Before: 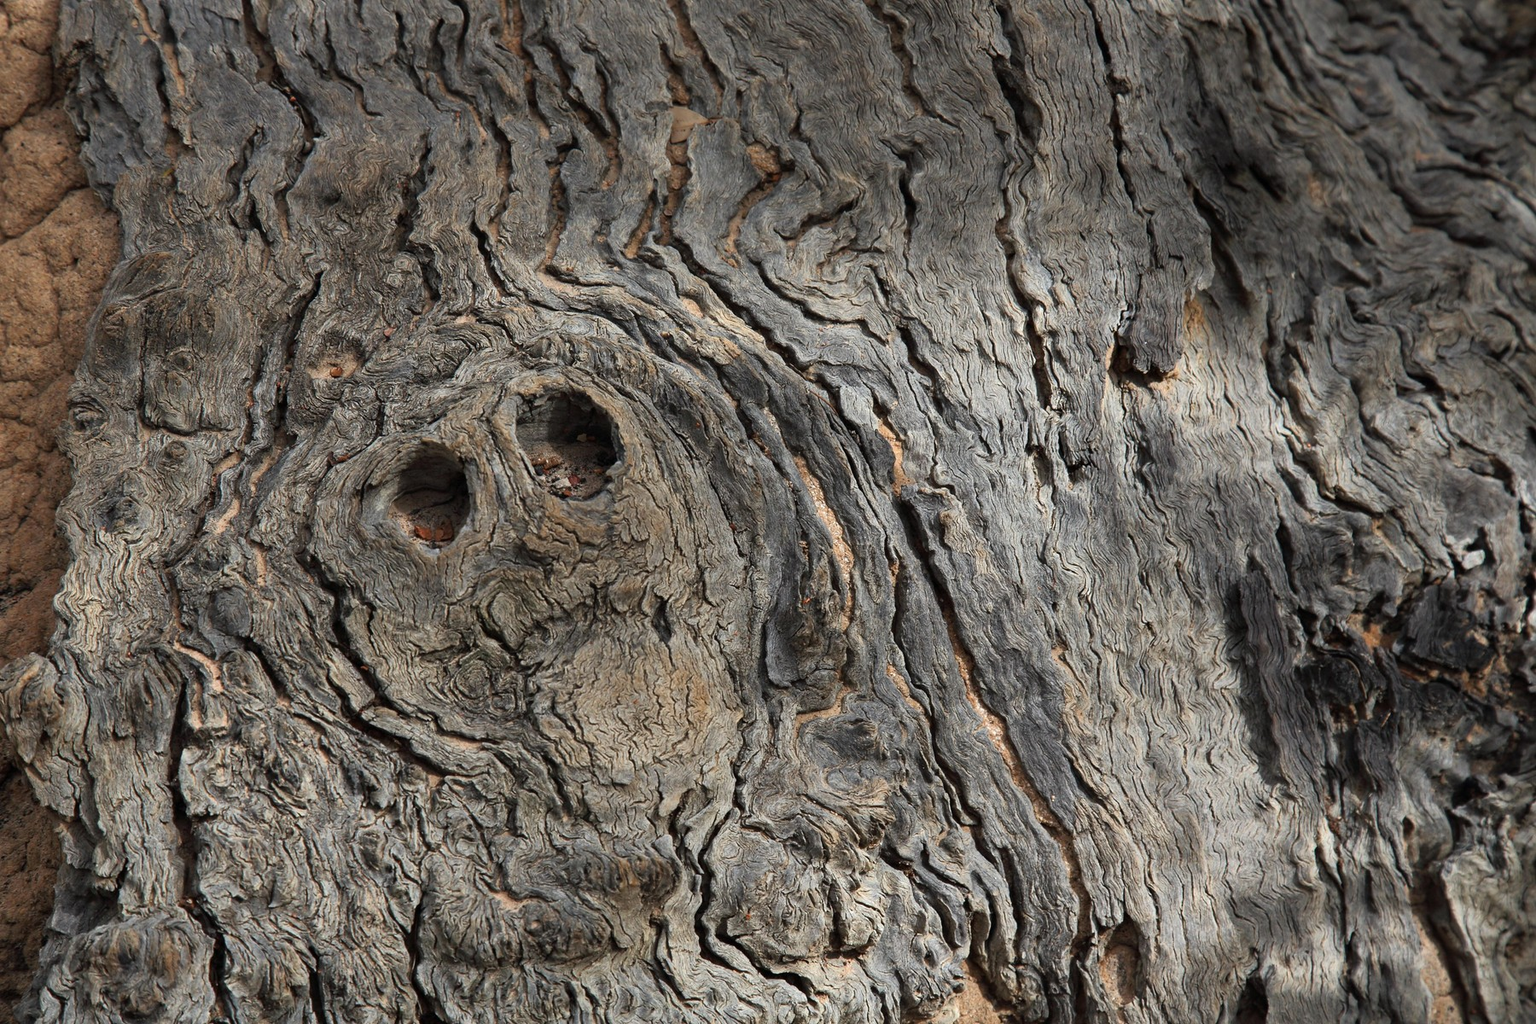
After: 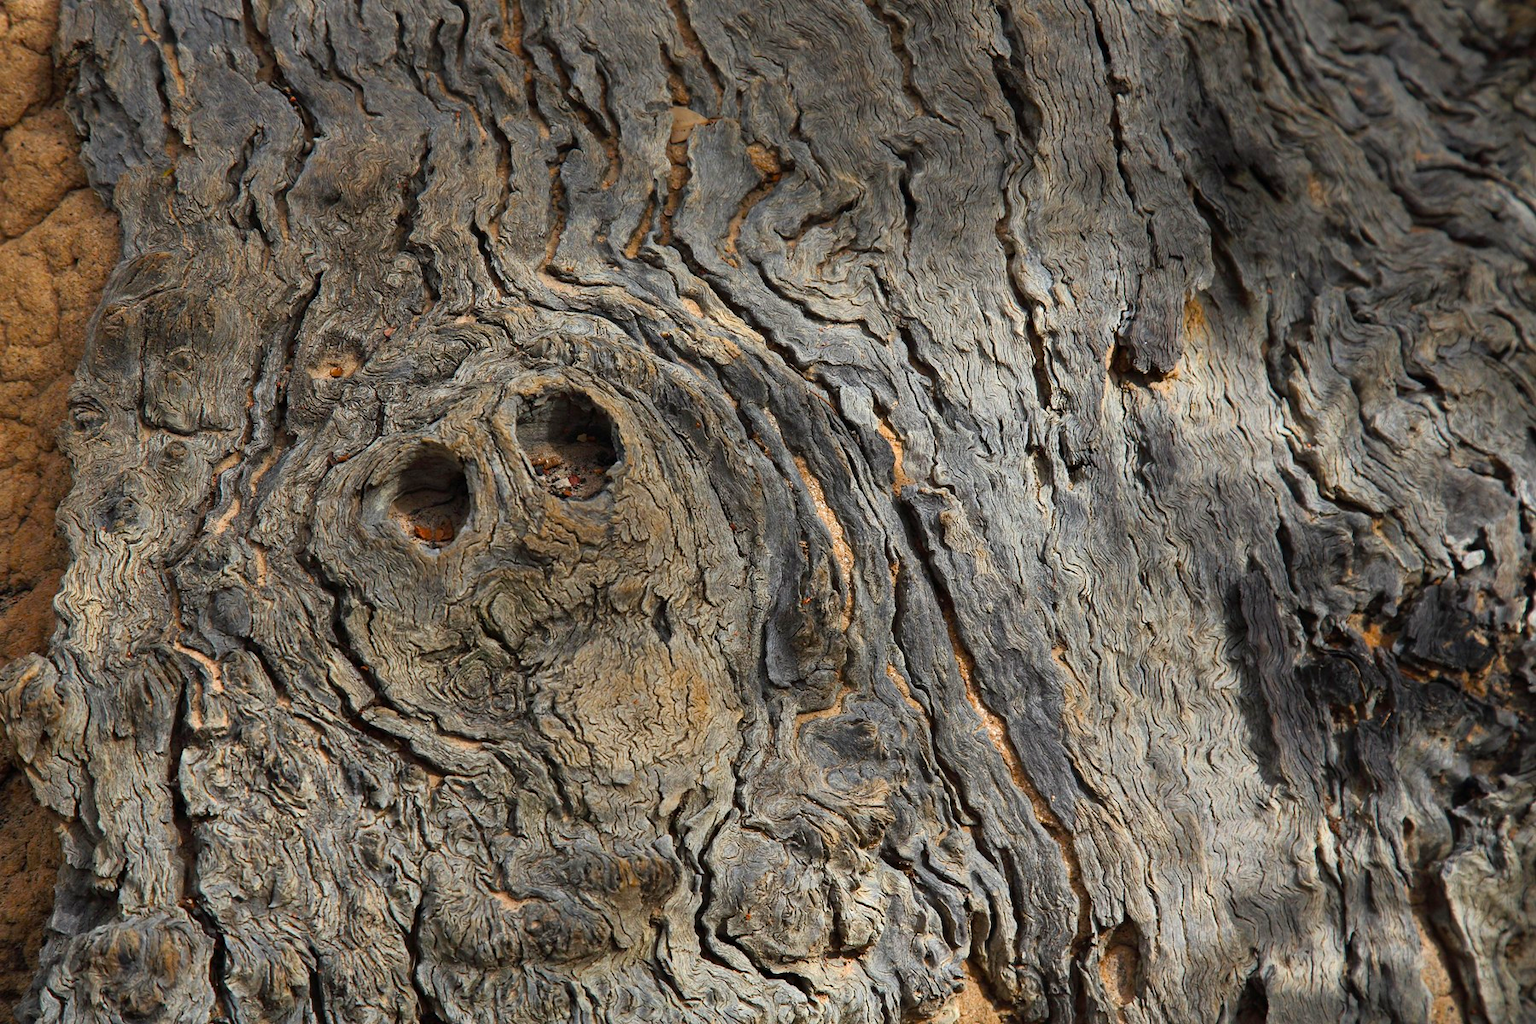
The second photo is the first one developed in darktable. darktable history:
velvia: strength 32%, mid-tones bias 0.2
